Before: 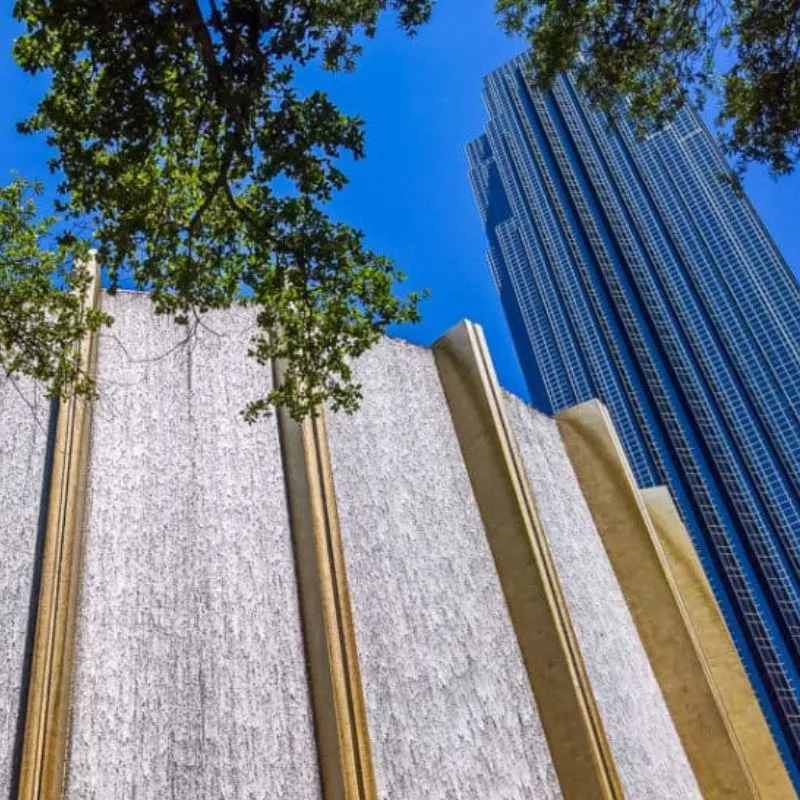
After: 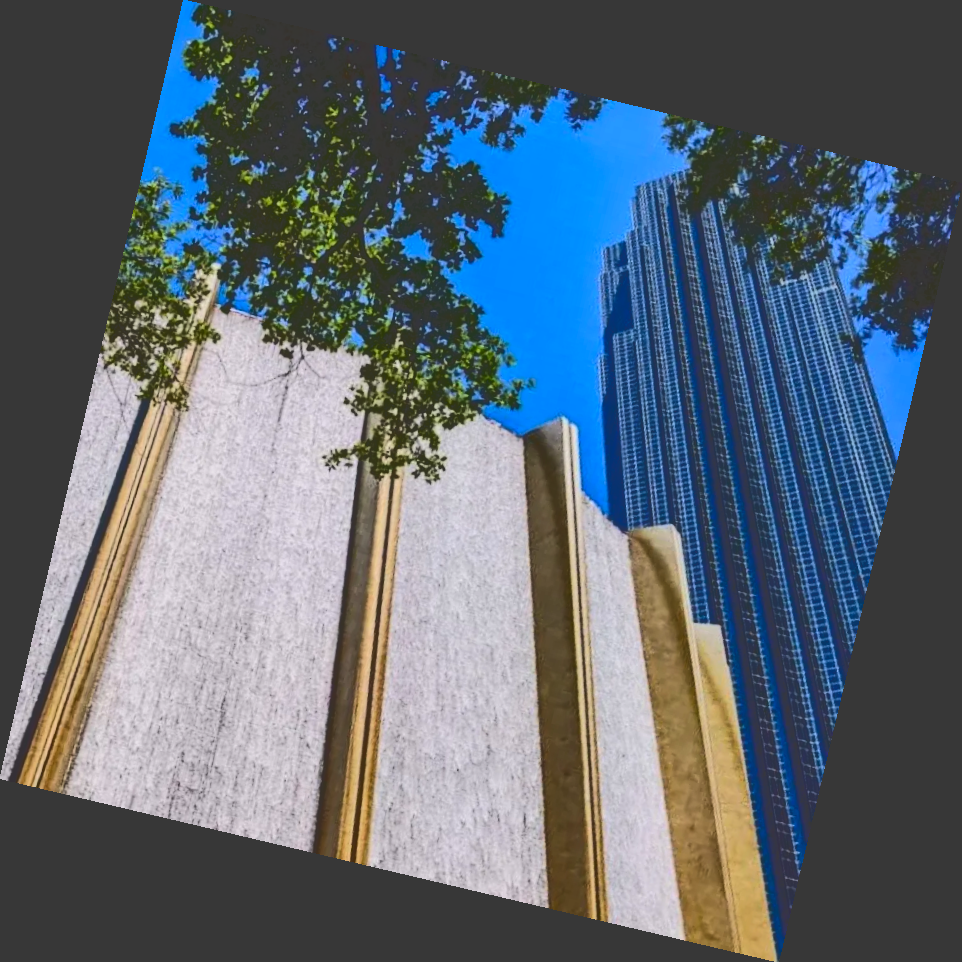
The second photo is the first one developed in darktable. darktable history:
tone equalizer: -8 EV -0.75 EV, -7 EV -0.7 EV, -6 EV -0.6 EV, -5 EV -0.4 EV, -3 EV 0.4 EV, -2 EV 0.6 EV, -1 EV 0.7 EV, +0 EV 0.75 EV, edges refinement/feathering 500, mask exposure compensation -1.57 EV, preserve details no
tone curve: curves: ch0 [(0, 0.23) (0.125, 0.207) (0.245, 0.227) (0.736, 0.695) (1, 0.824)], color space Lab, independent channels, preserve colors none
rotate and perspective: rotation 13.27°, automatic cropping off
color balance: mode lift, gamma, gain (sRGB)
